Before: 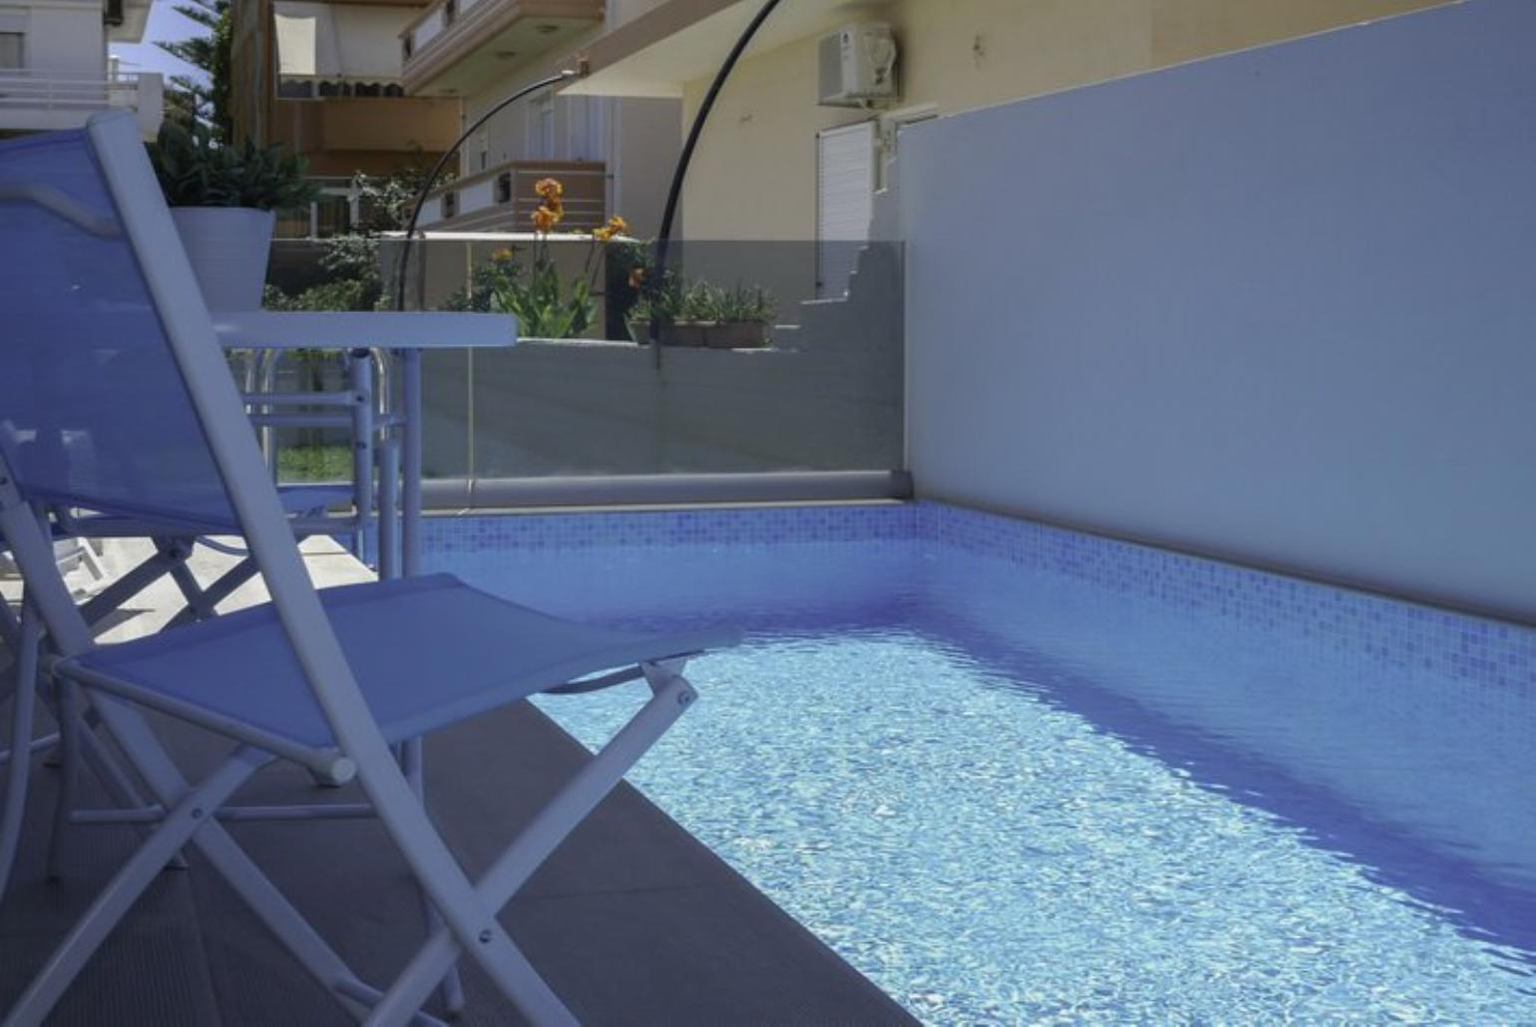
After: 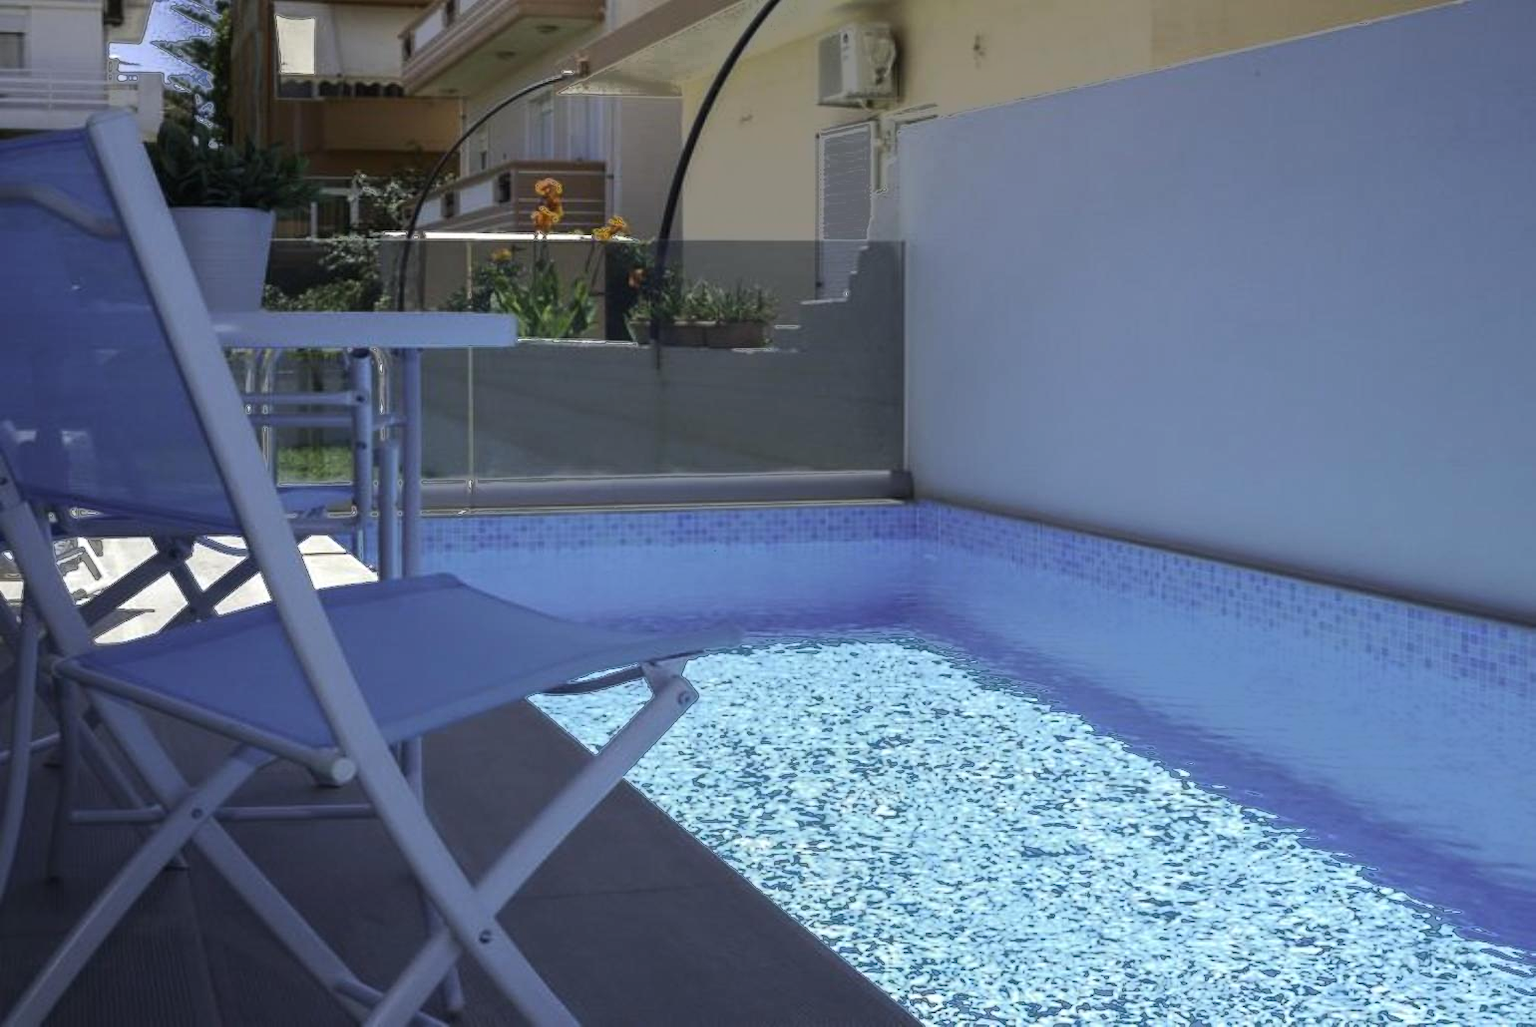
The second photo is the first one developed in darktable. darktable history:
fill light: exposure -0.73 EV, center 0.69, width 2.2
tone equalizer: -8 EV -0.417 EV, -7 EV -0.389 EV, -6 EV -0.333 EV, -5 EV -0.222 EV, -3 EV 0.222 EV, -2 EV 0.333 EV, -1 EV 0.389 EV, +0 EV 0.417 EV, edges refinement/feathering 500, mask exposure compensation -1.57 EV, preserve details no
